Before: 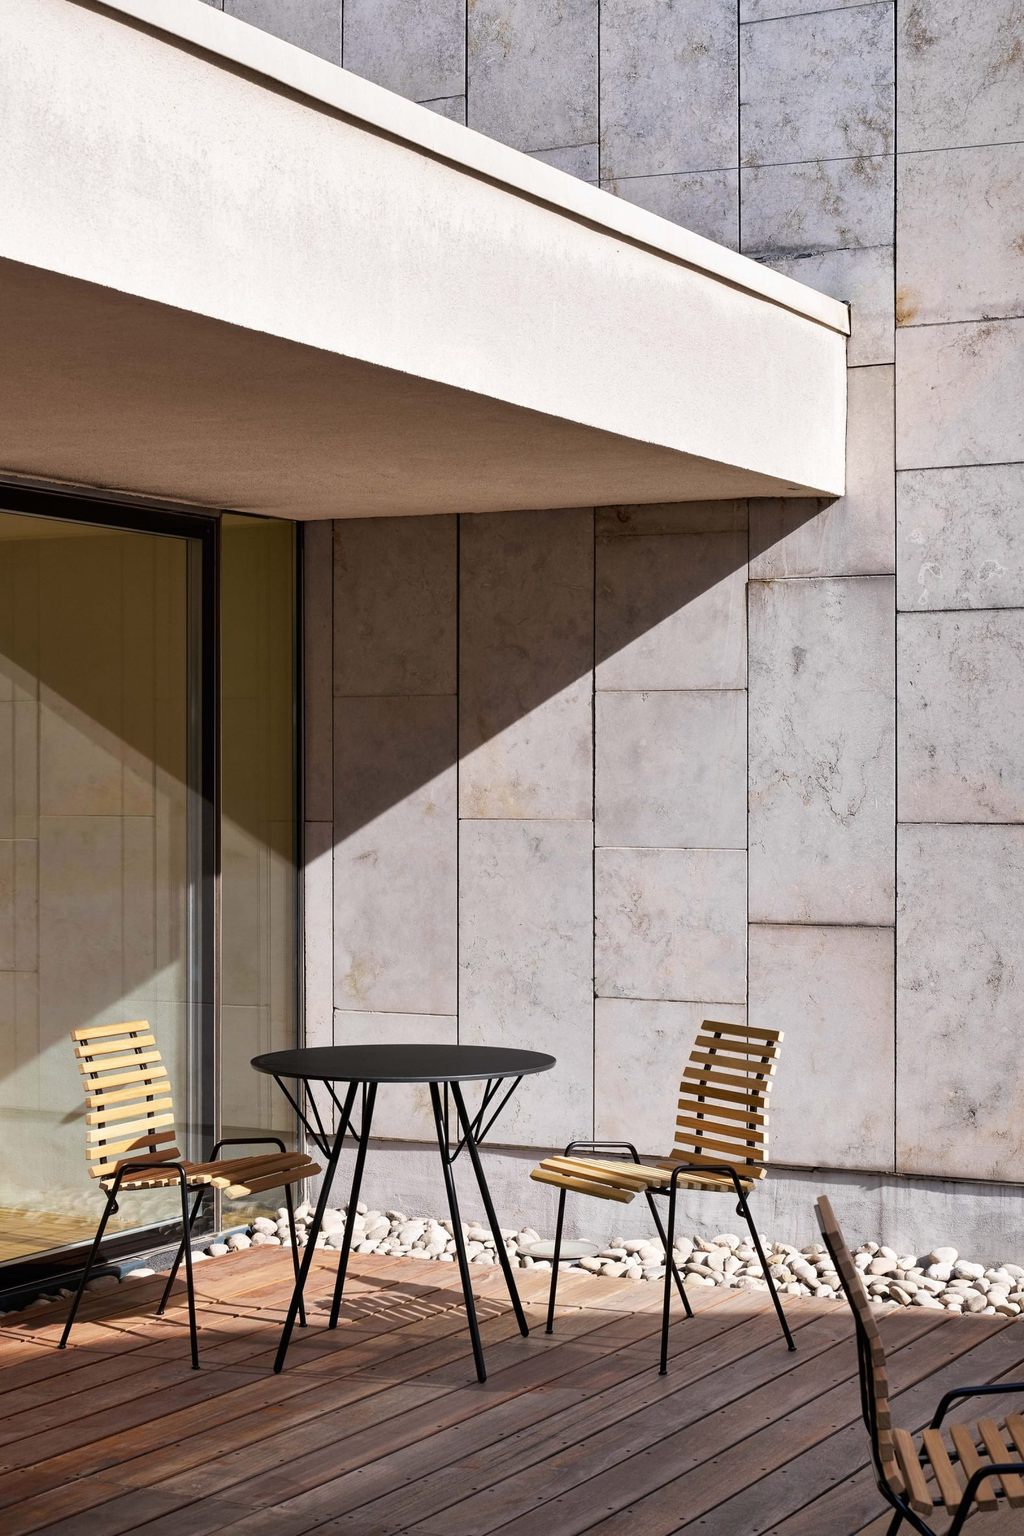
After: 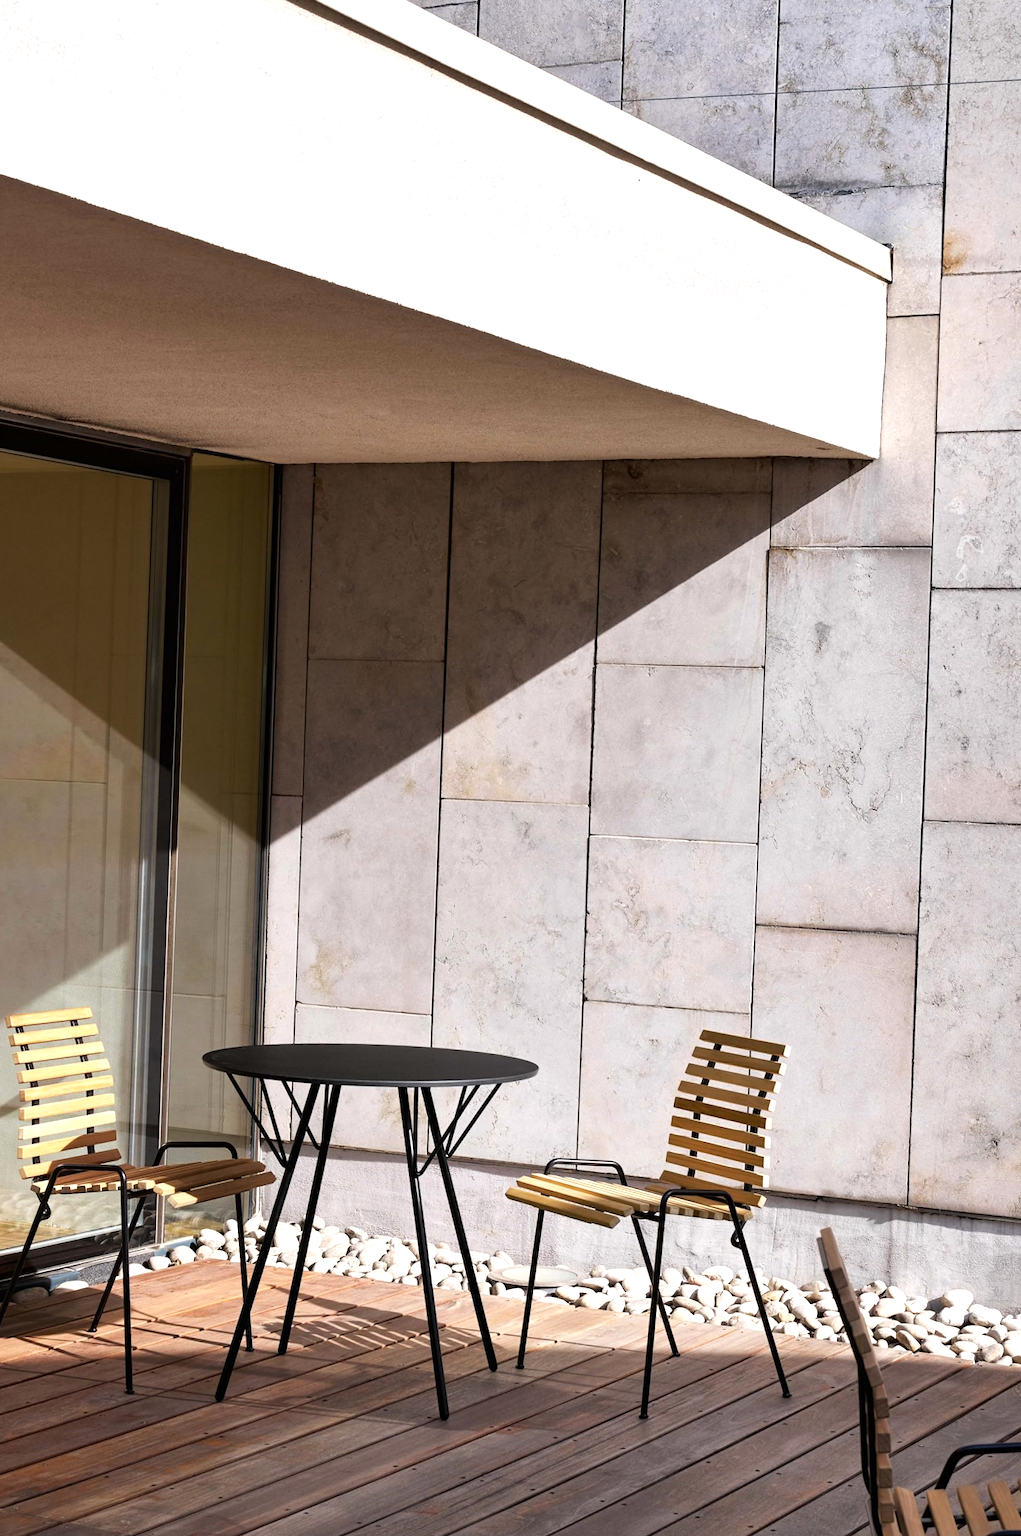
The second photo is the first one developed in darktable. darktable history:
tone equalizer: -8 EV -0.42 EV, -7 EV -0.424 EV, -6 EV -0.314 EV, -5 EV -0.206 EV, -3 EV 0.232 EV, -2 EV 0.319 EV, -1 EV 0.373 EV, +0 EV 0.404 EV, mask exposure compensation -0.514 EV
crop and rotate: angle -2.1°, left 3.128%, top 3.661%, right 1.415%, bottom 0.628%
